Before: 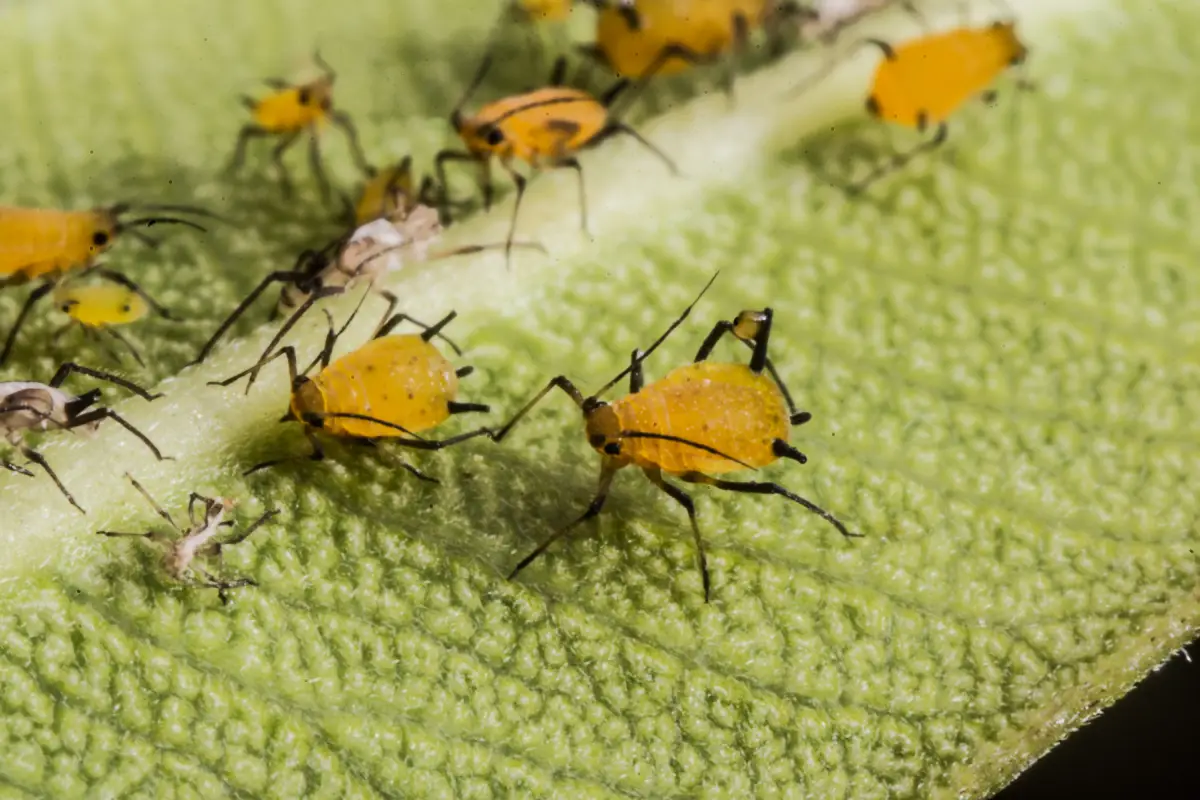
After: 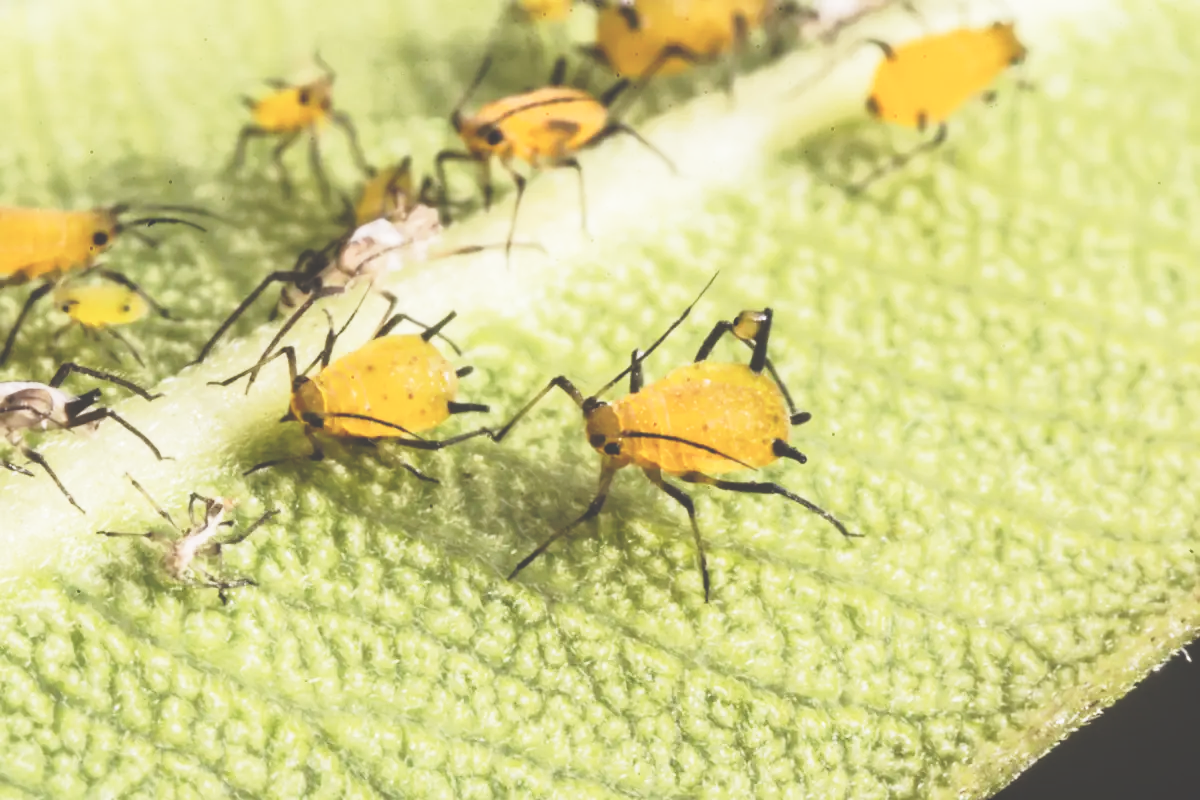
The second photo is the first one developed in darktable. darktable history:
base curve: curves: ch0 [(0, 0) (0.036, 0.037) (0.121, 0.228) (0.46, 0.76) (0.859, 0.983) (1, 1)], preserve colors none
exposure: black level correction -0.041, exposure 0.064 EV, compensate highlight preservation false
